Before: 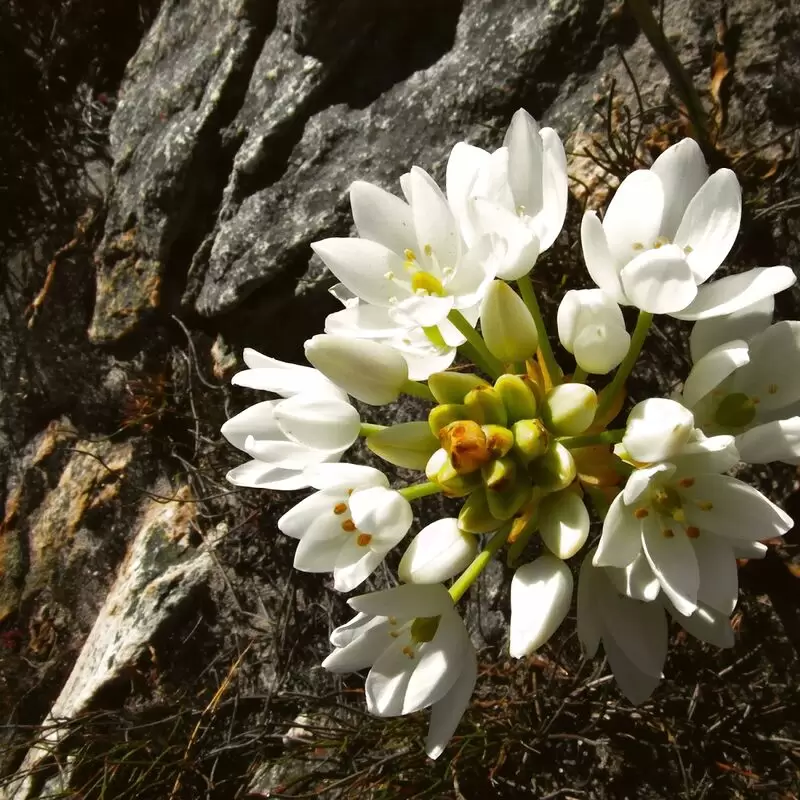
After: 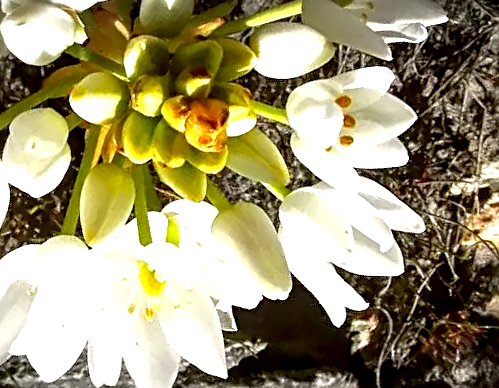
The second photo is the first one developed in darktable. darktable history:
crop and rotate: angle 146.77°, left 9.144%, top 15.685%, right 4.472%, bottom 17.063%
sharpen: radius 2.53, amount 0.632
exposure: black level correction 0.008, exposure 0.973 EV, compensate highlight preservation false
local contrast: on, module defaults
vignetting: fall-off start 98.04%, fall-off radius 100.71%, width/height ratio 1.427
